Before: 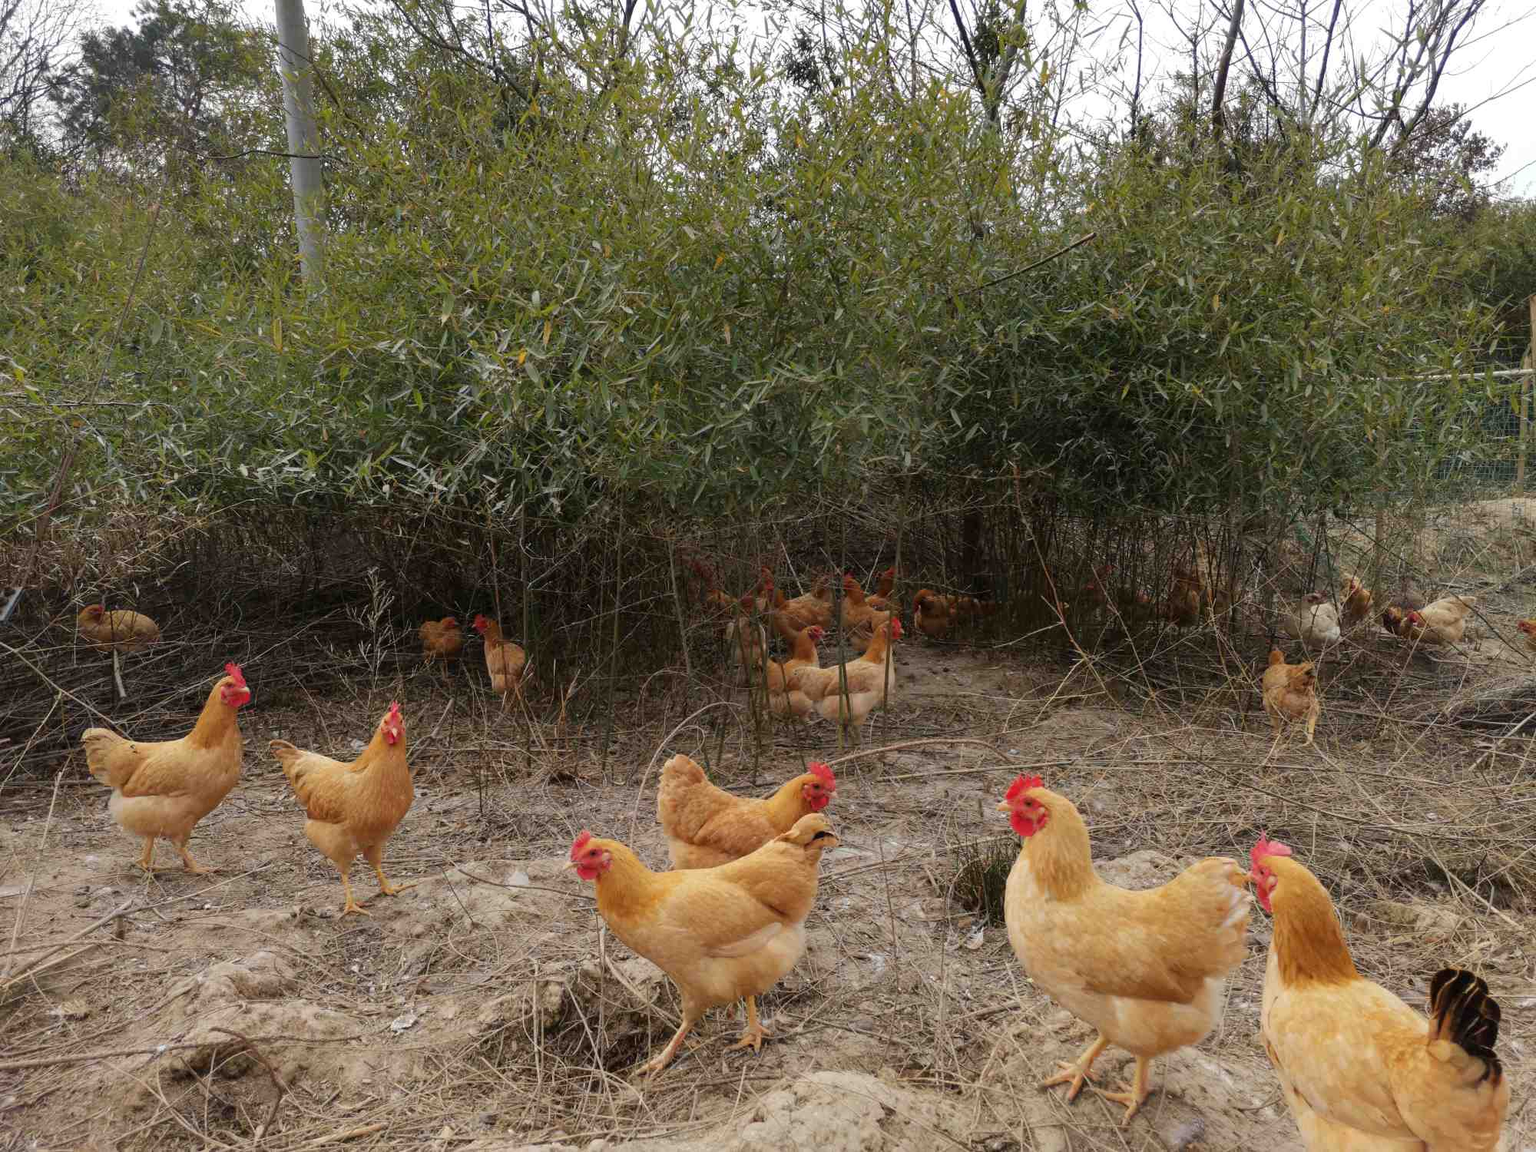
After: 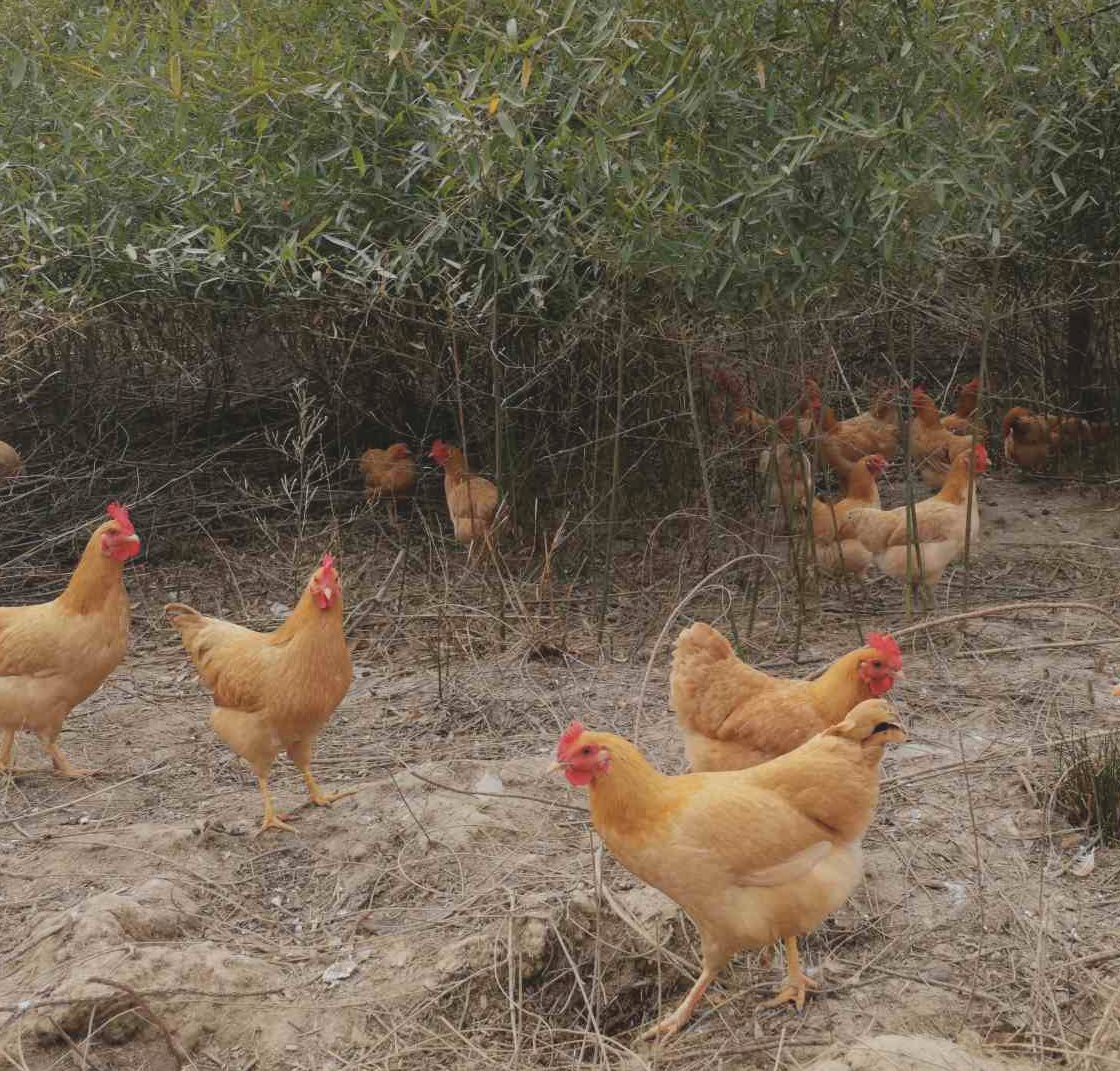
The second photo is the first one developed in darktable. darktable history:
contrast brightness saturation: contrast -0.138, brightness 0.052, saturation -0.133
crop: left 9.31%, top 24.046%, right 34.53%, bottom 4.547%
